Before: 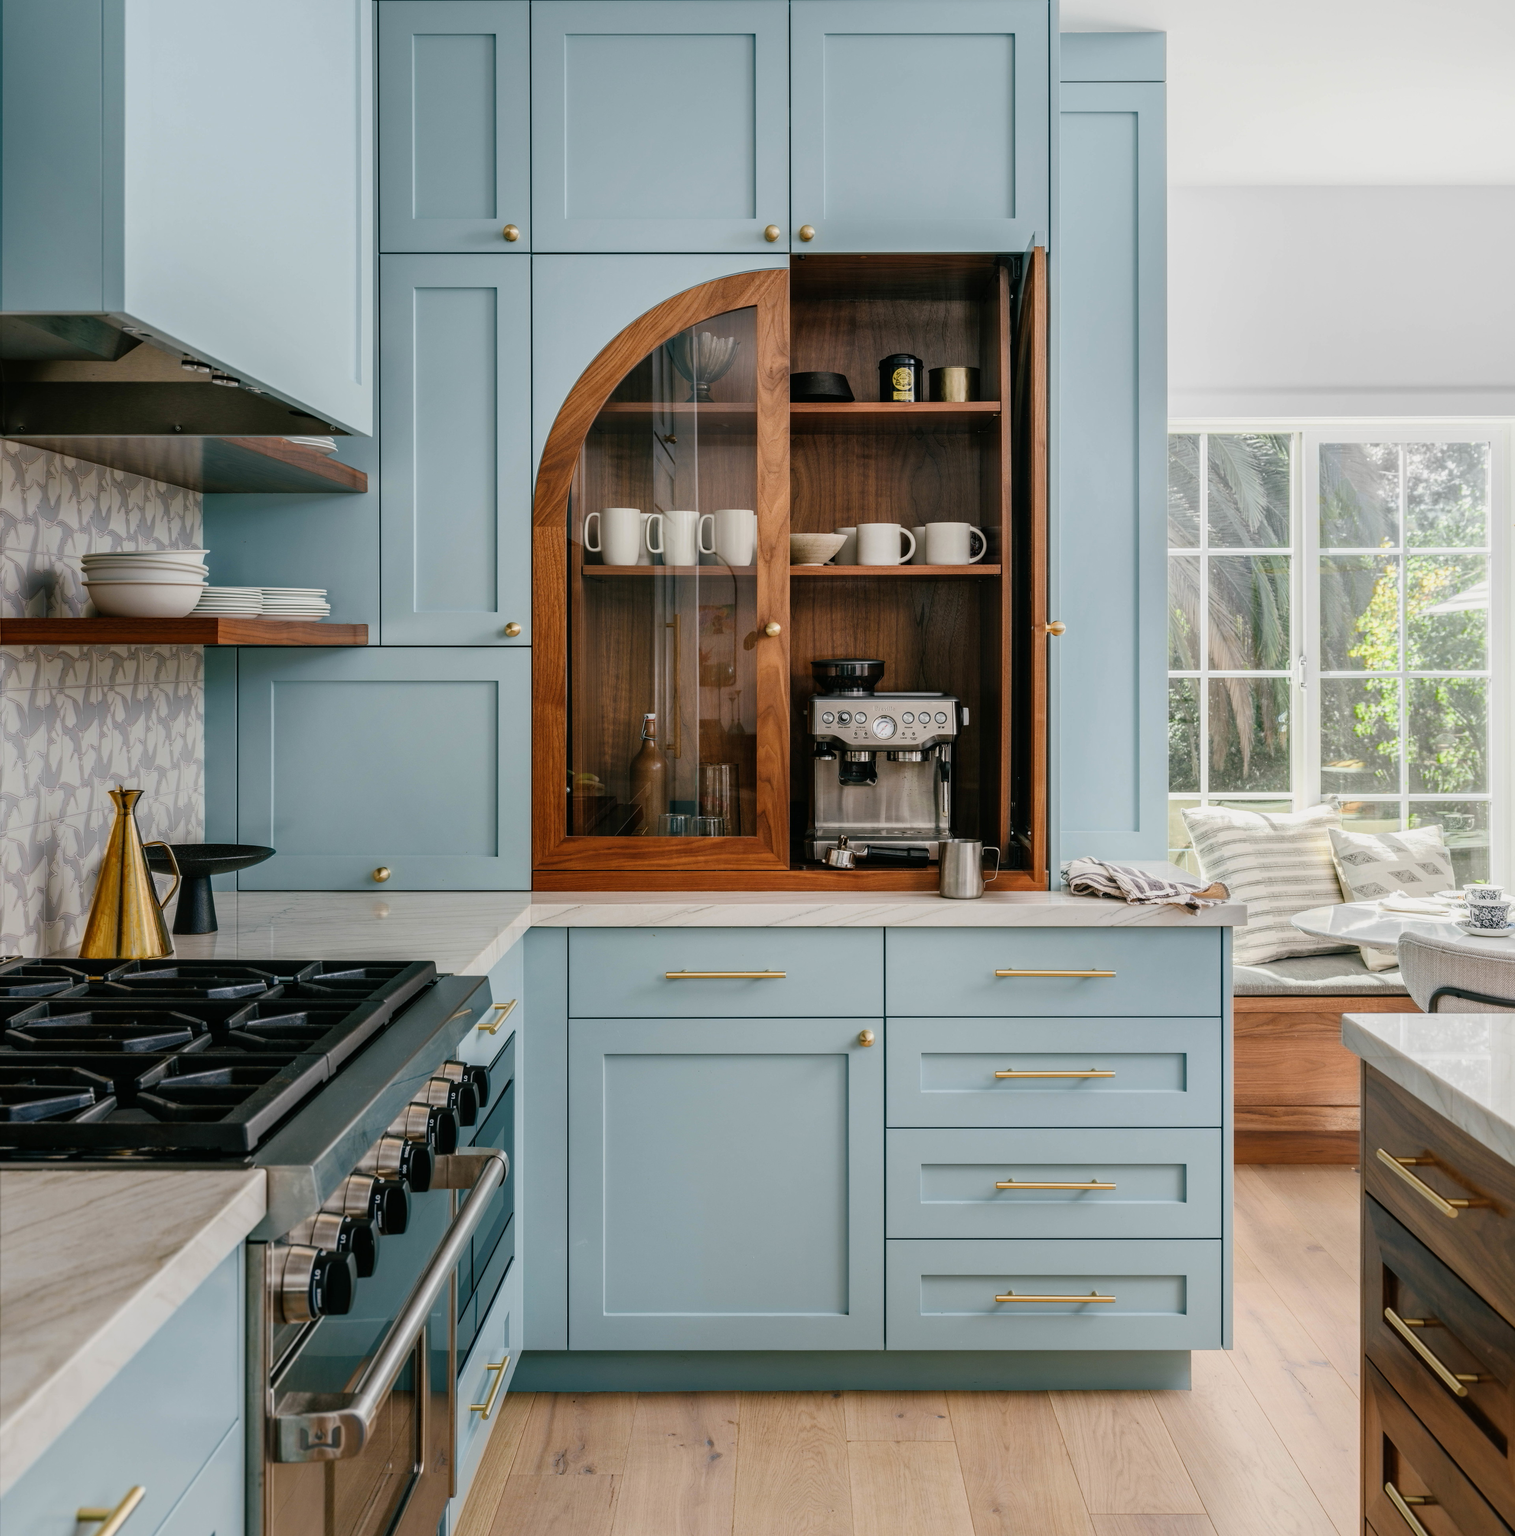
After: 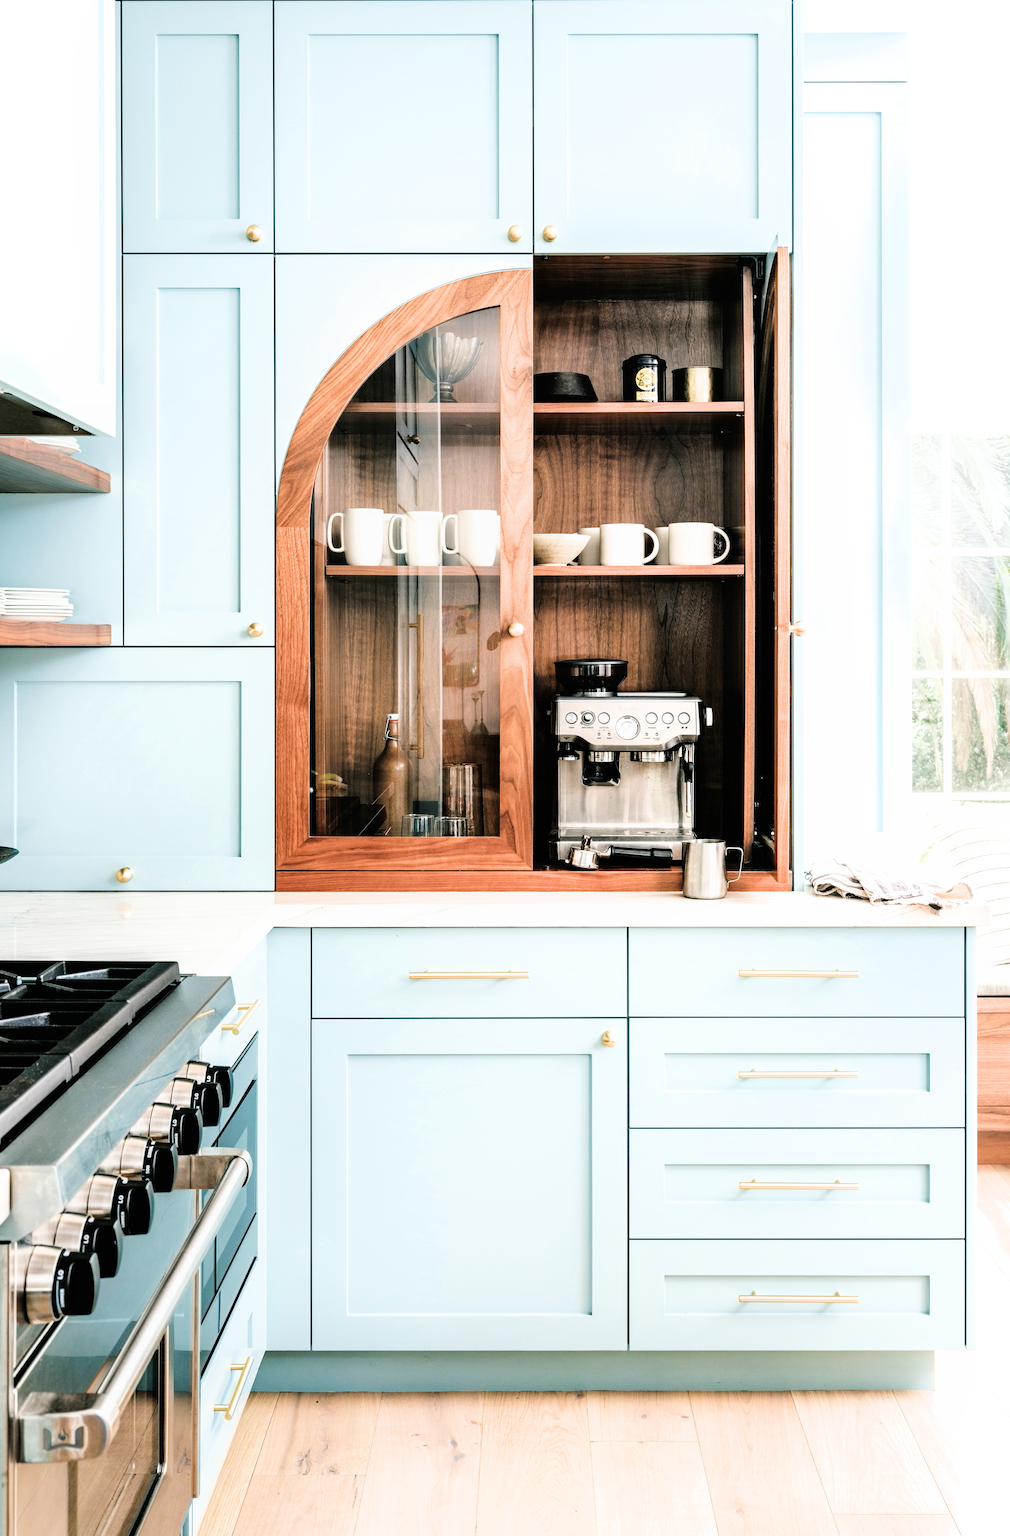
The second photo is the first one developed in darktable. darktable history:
color balance rgb: shadows lift › luminance 0.8%, shadows lift › chroma 0.267%, shadows lift › hue 22.07°, perceptual saturation grading › global saturation -27.444%, perceptual brilliance grading › global brilliance 30.422%
crop: left 17.002%, right 16.288%
exposure: exposure 0.571 EV, compensate highlight preservation false
filmic rgb: black relative exposure -7.65 EV, white relative exposure 4.56 EV, hardness 3.61
tone equalizer: -8 EV -1.06 EV, -7 EV -1 EV, -6 EV -0.848 EV, -5 EV -0.598 EV, -3 EV 0.555 EV, -2 EV 0.892 EV, -1 EV 1.01 EV, +0 EV 1.08 EV, mask exposure compensation -0.488 EV
local contrast: mode bilateral grid, contrast 100, coarseness 100, detail 89%, midtone range 0.2
